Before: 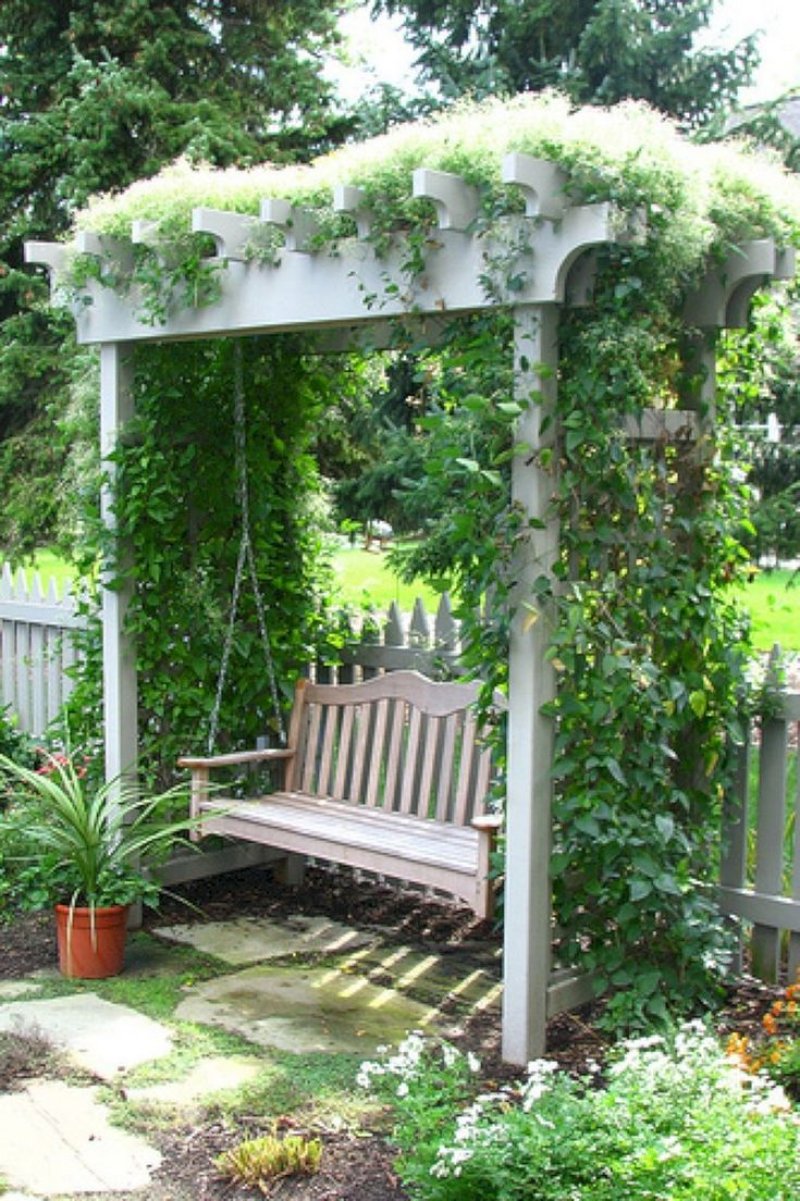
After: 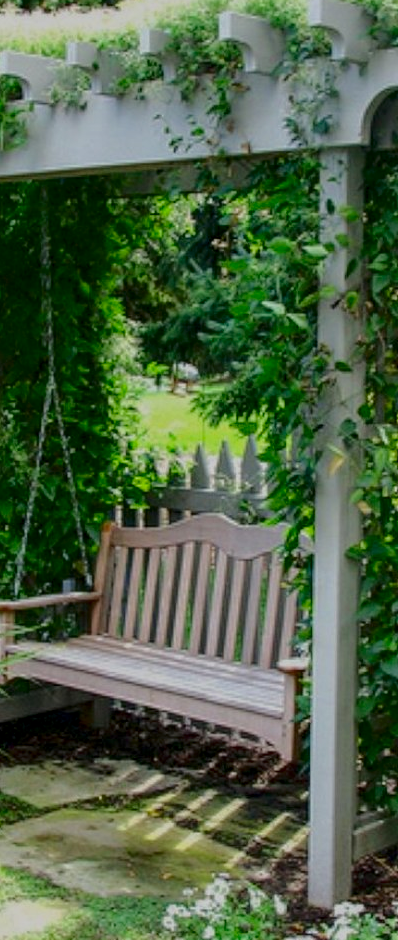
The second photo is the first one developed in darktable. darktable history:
tone equalizer: -8 EV -0.024 EV, -7 EV 0.007 EV, -6 EV -0.009 EV, -5 EV 0.007 EV, -4 EV -0.028 EV, -3 EV -0.241 EV, -2 EV -0.651 EV, -1 EV -0.967 EV, +0 EV -0.995 EV, edges refinement/feathering 500, mask exposure compensation -1.57 EV, preserve details no
crop and rotate: angle 0.016°, left 24.305%, top 13.101%, right 25.814%, bottom 8.596%
contrast brightness saturation: contrast 0.193, brightness -0.112, saturation 0.214
local contrast: on, module defaults
